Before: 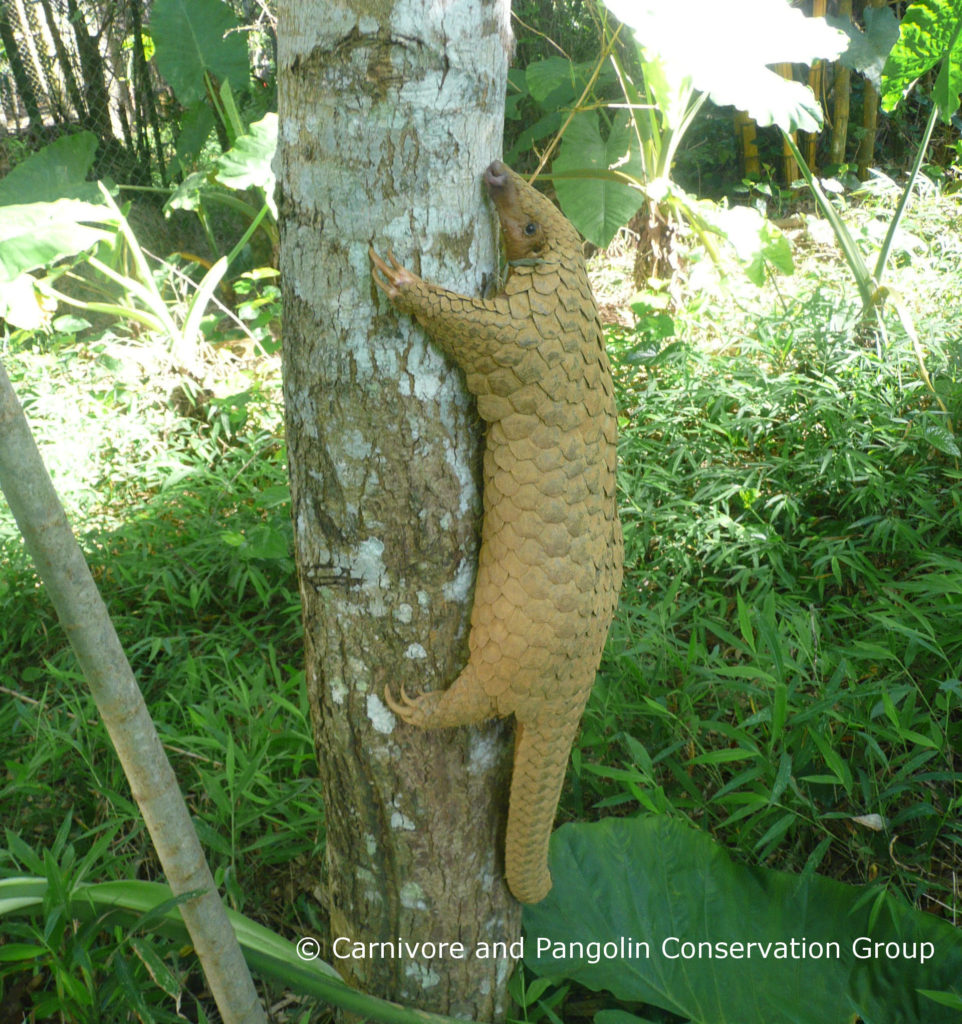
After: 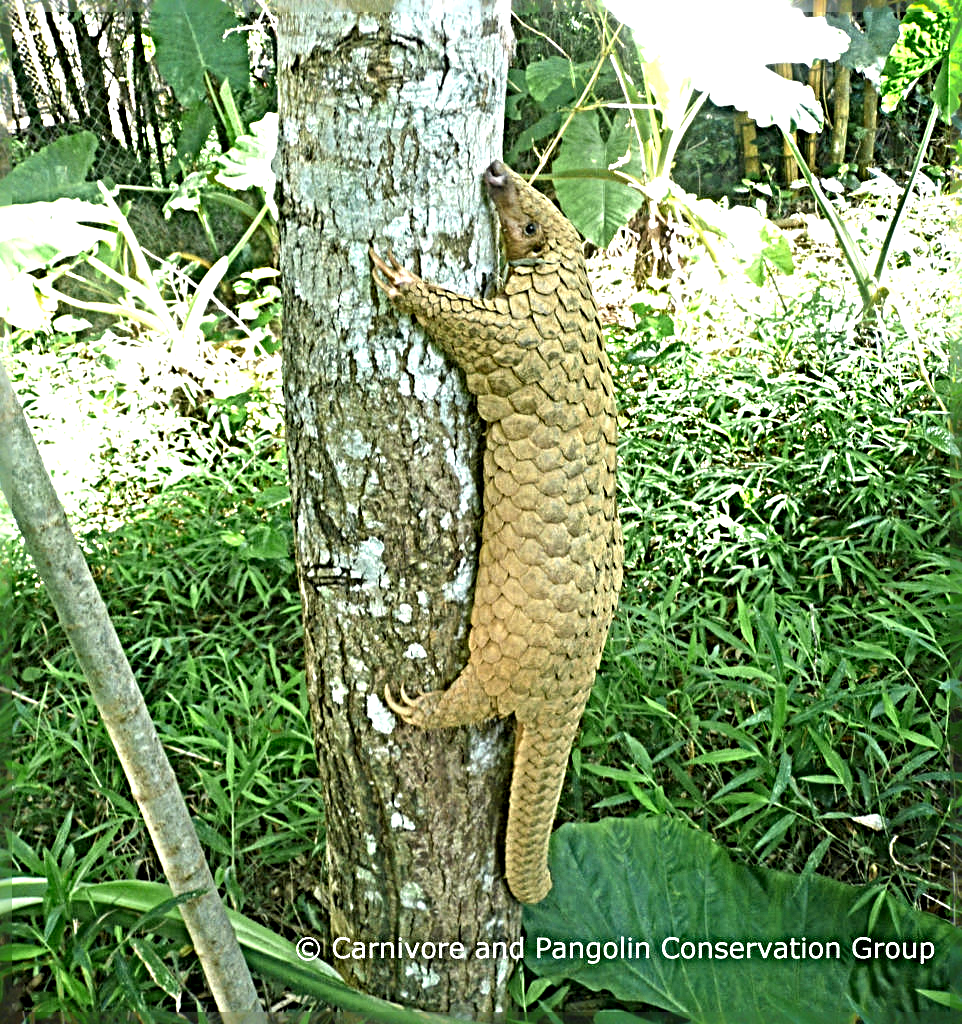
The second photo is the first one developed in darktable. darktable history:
exposure: black level correction 0, exposure 0.7 EV, compensate exposure bias true, compensate highlight preservation false
sharpen: radius 6.3, amount 1.8, threshold 0
white balance: emerald 1
